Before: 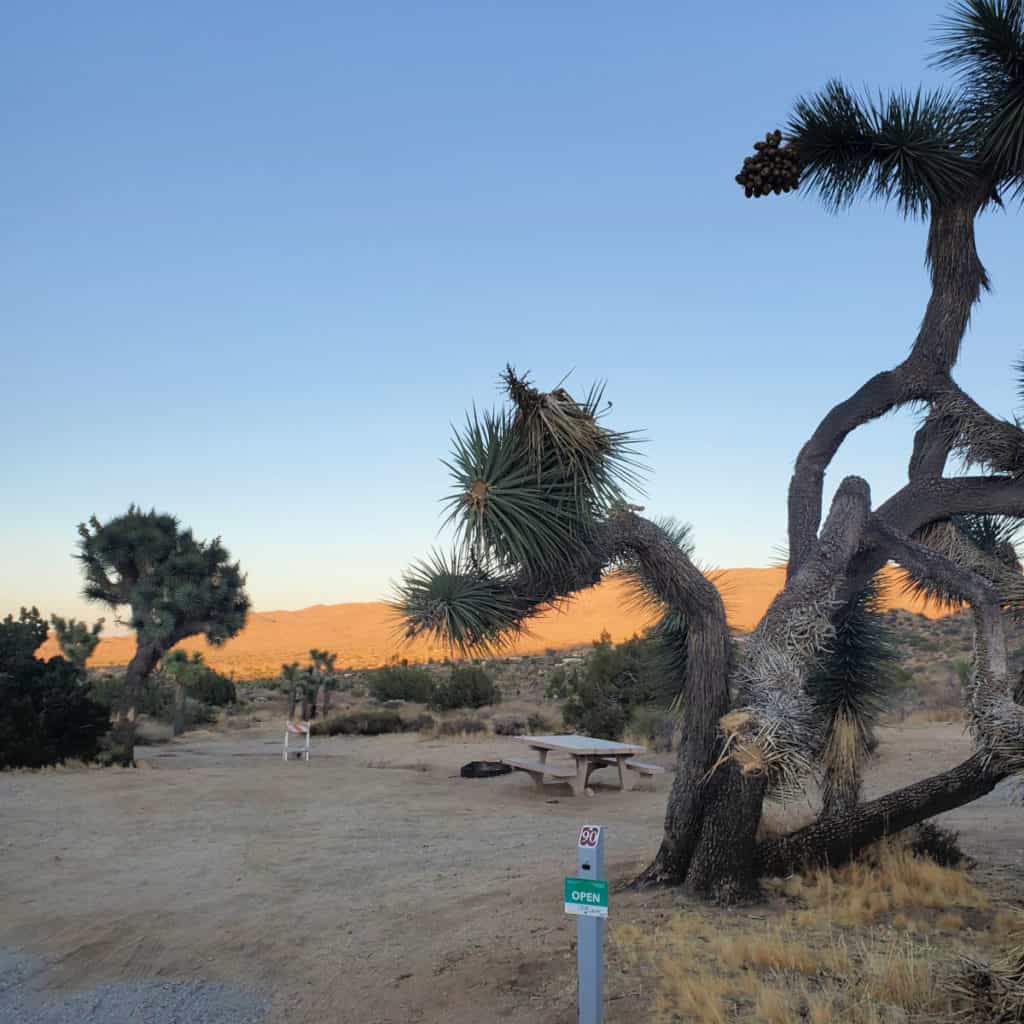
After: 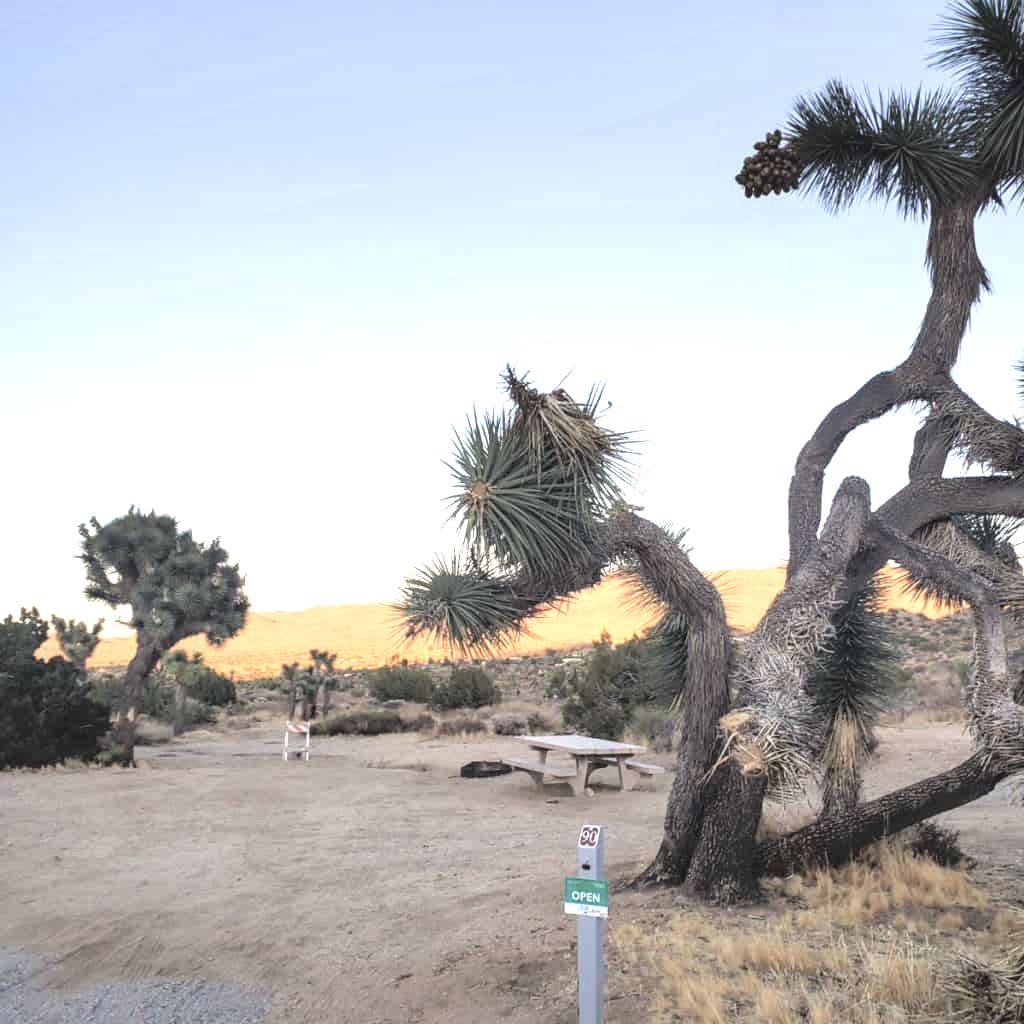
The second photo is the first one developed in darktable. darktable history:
color correction: highlights a* 5.56, highlights b* 5.16, saturation 0.638
exposure: black level correction 0, exposure 1.106 EV, compensate highlight preservation false
local contrast: detail 109%
